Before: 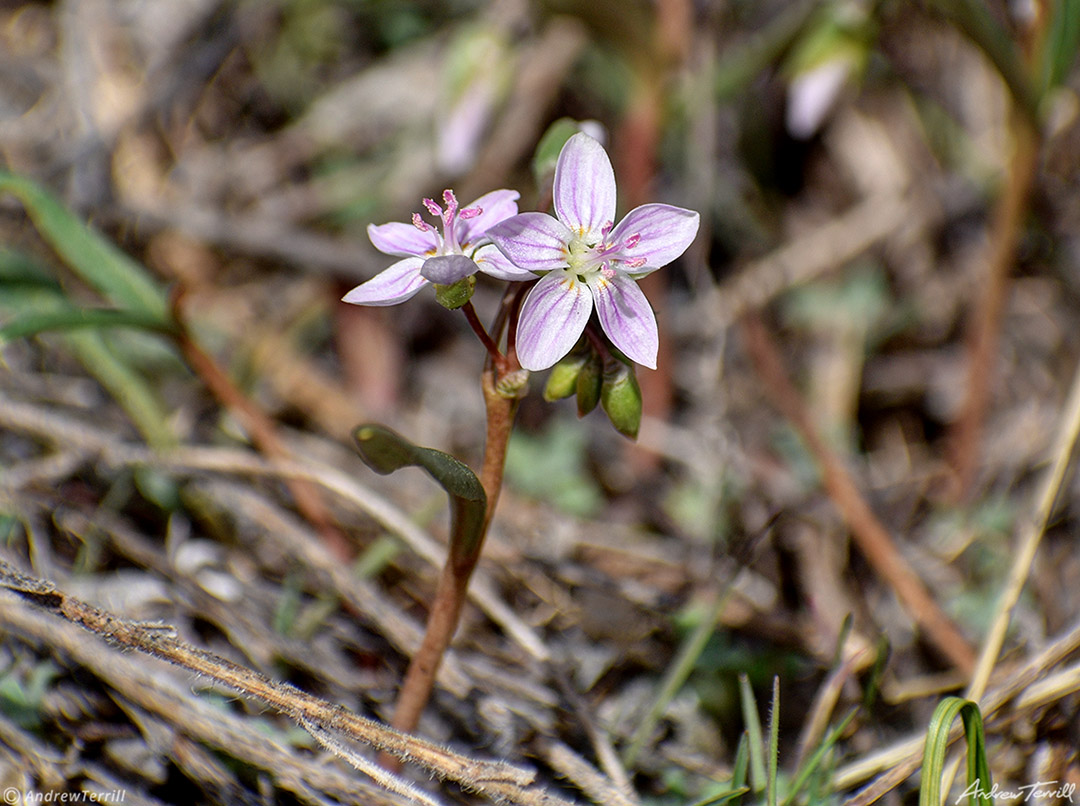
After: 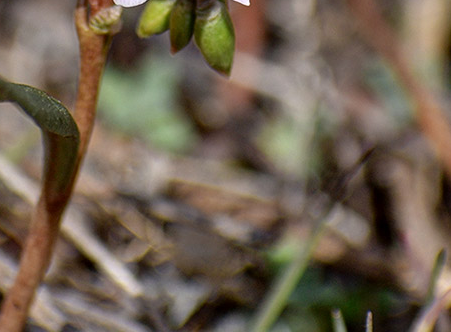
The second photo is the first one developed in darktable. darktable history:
crop: left 37.686%, top 45.251%, right 20.5%, bottom 13.518%
